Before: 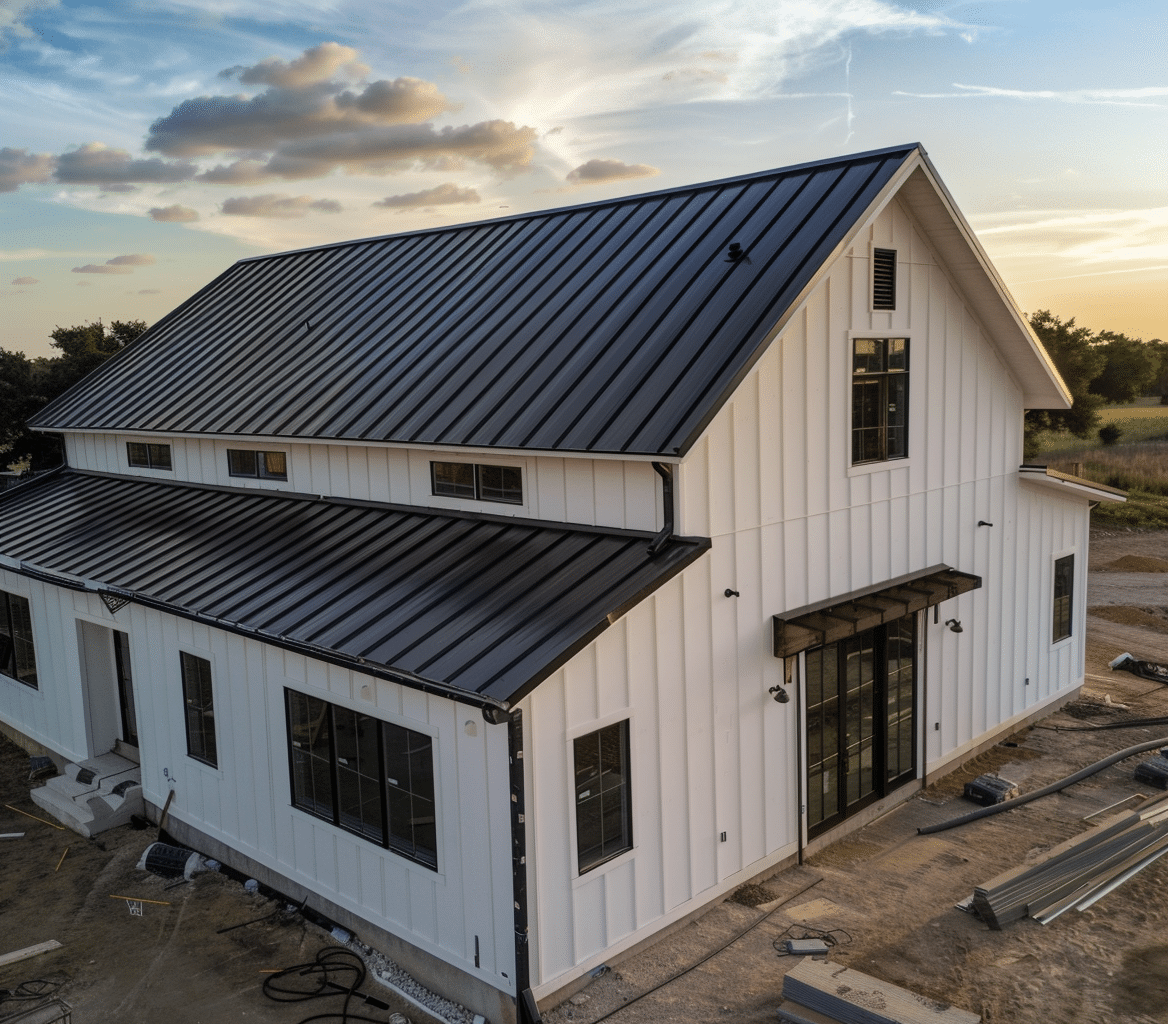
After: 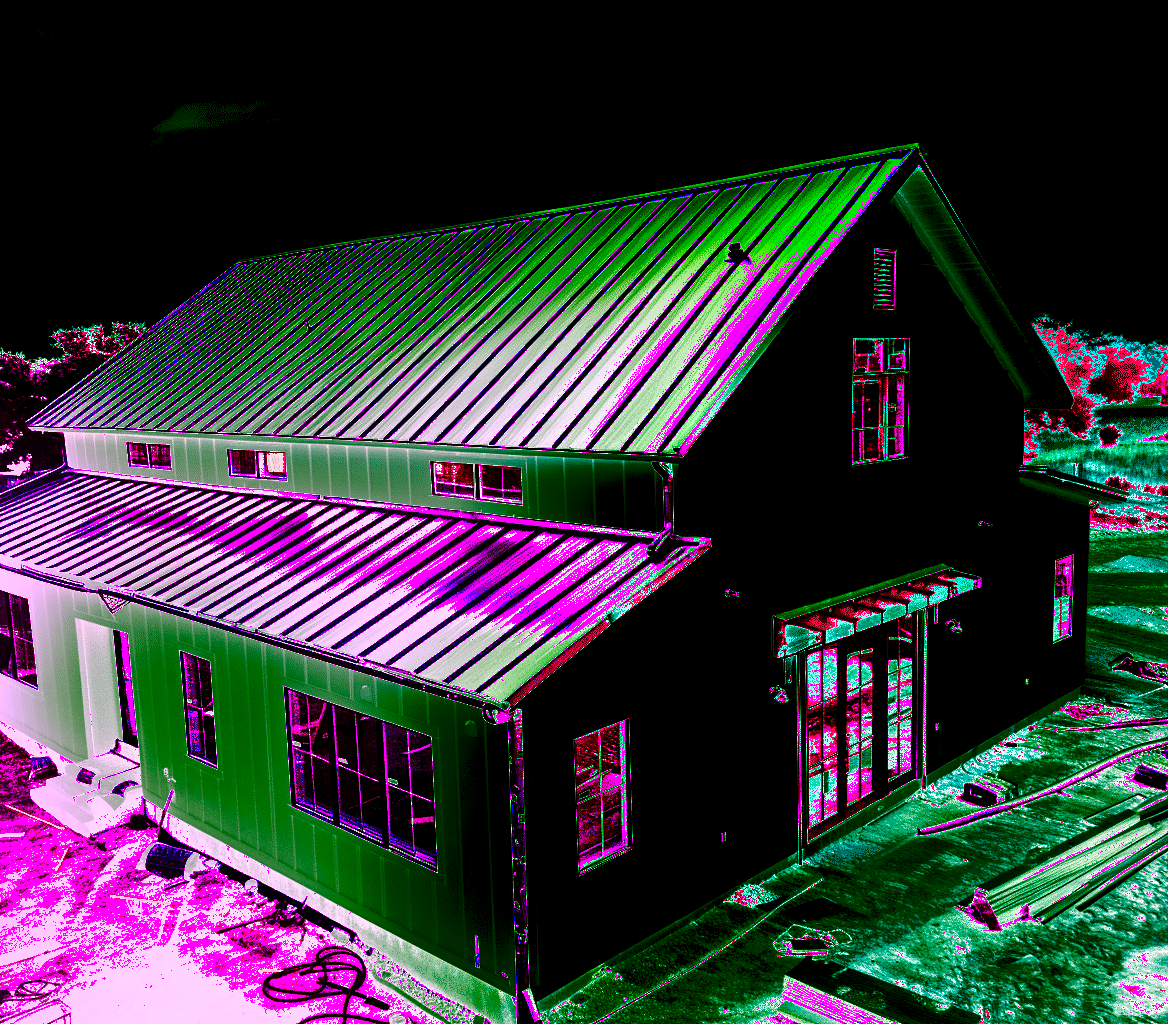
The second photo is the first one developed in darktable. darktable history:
white balance: red 8, blue 8
shadows and highlights: soften with gaussian
